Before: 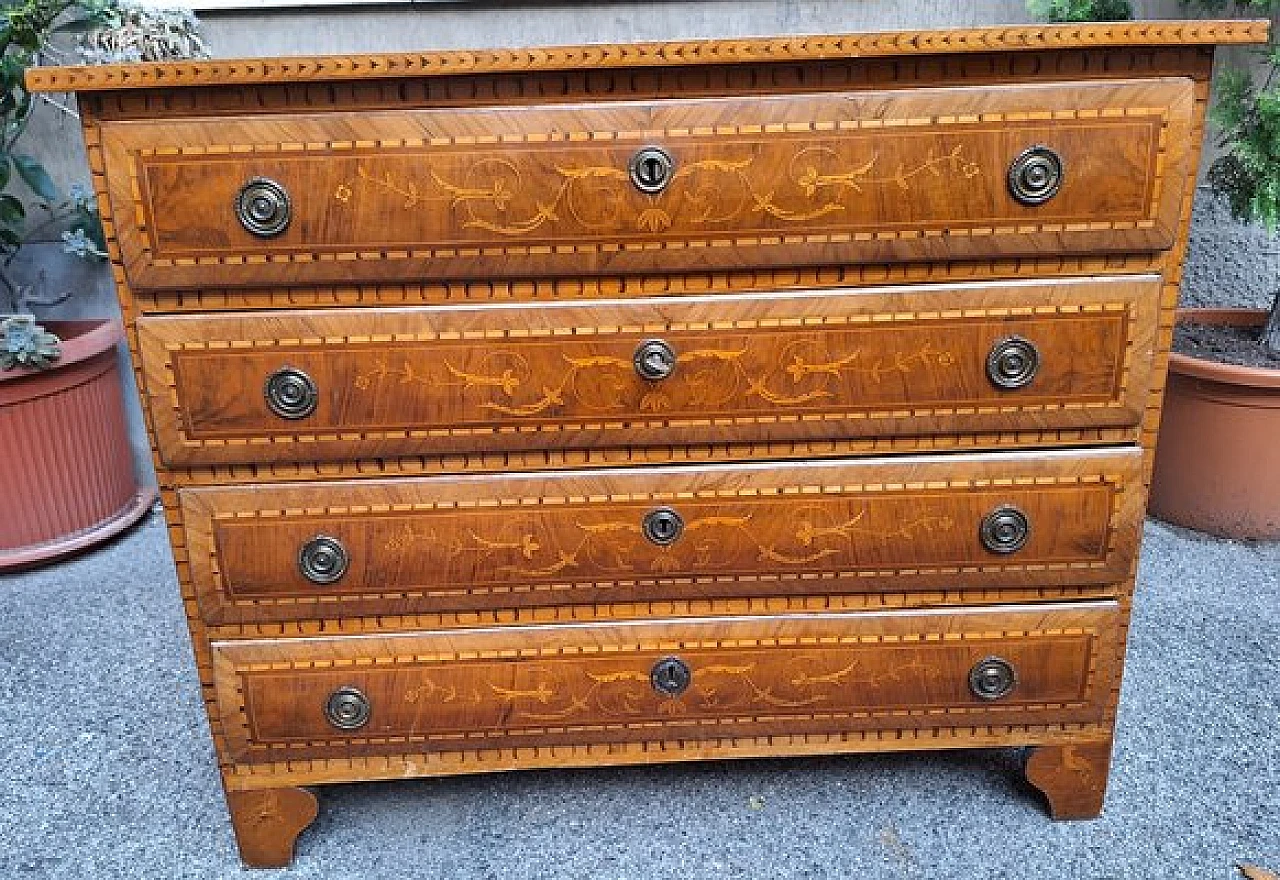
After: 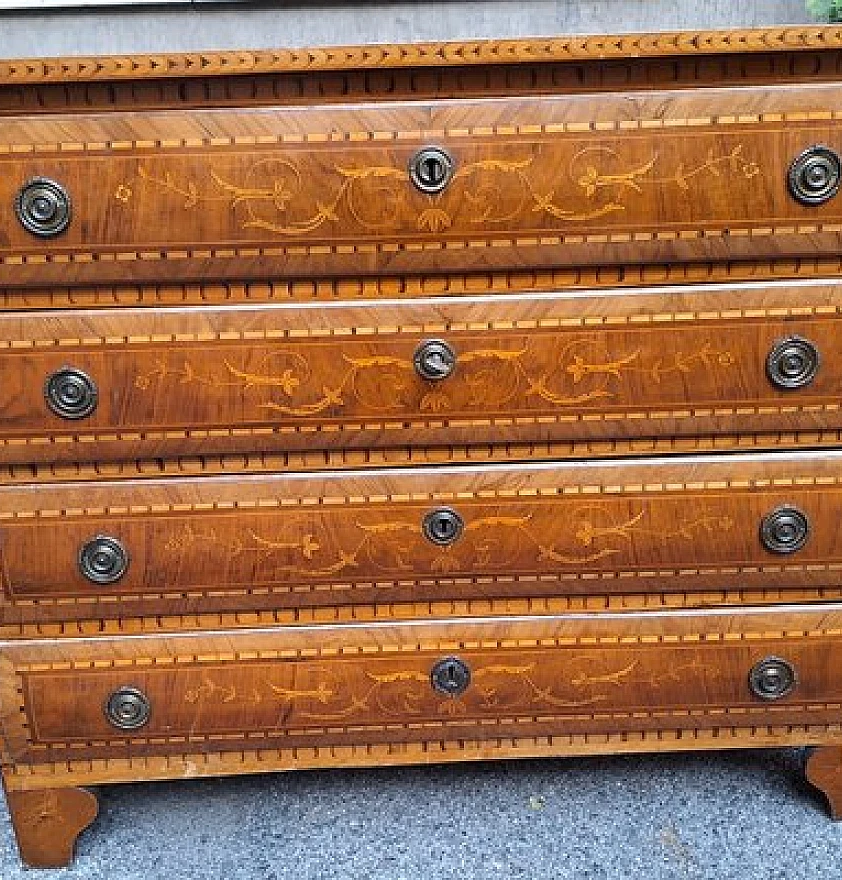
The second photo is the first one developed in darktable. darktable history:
crop: left 17.196%, right 16.973%
